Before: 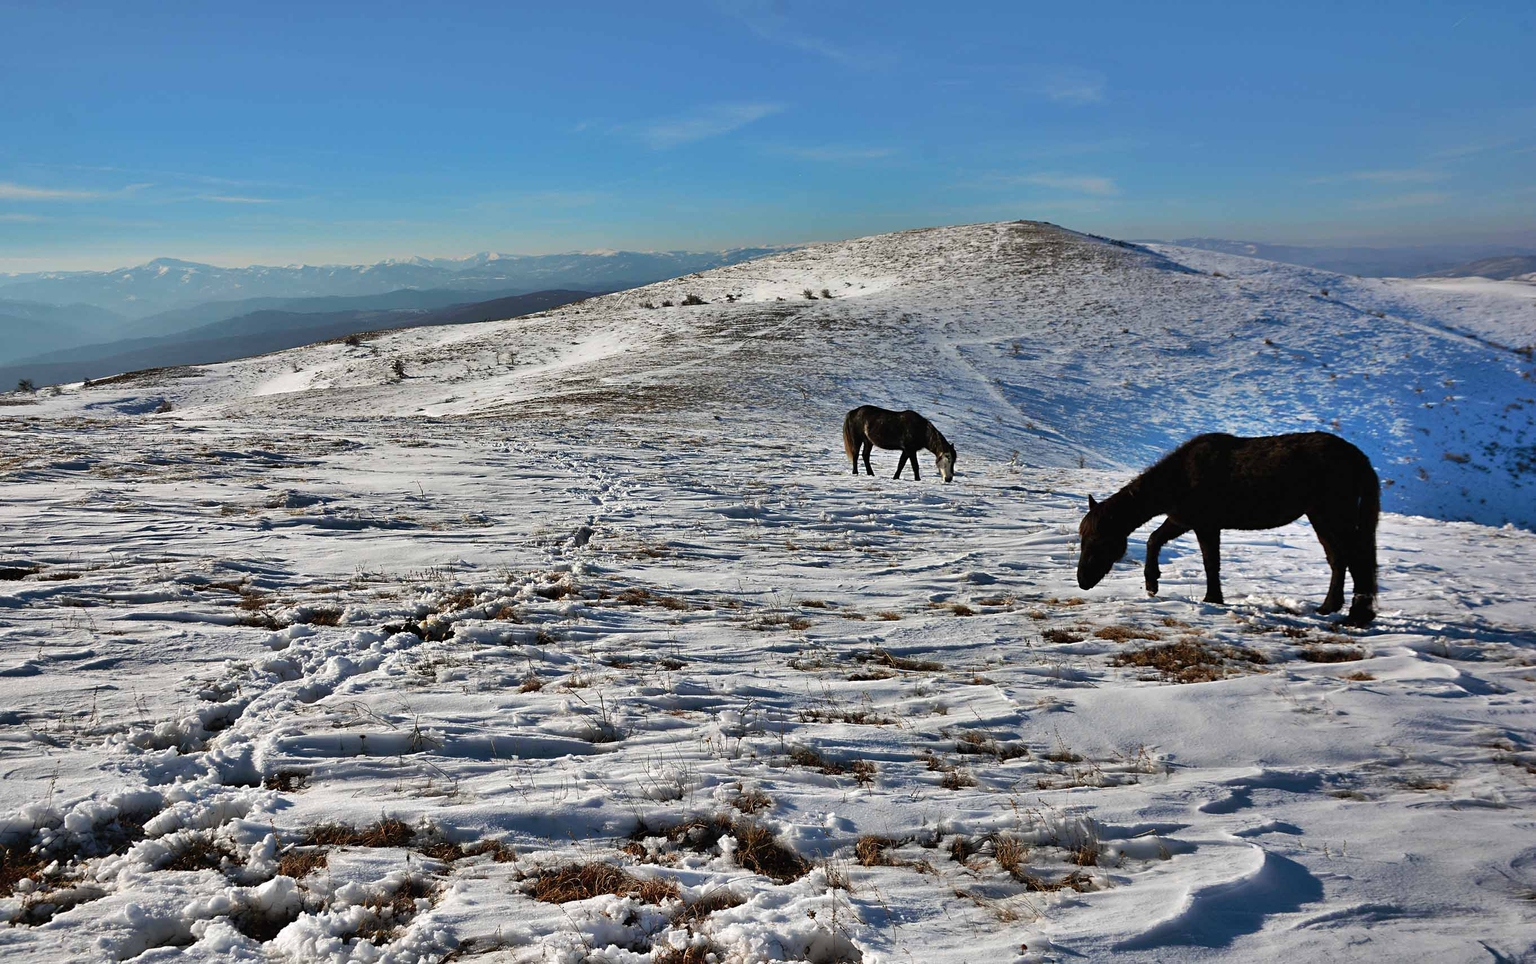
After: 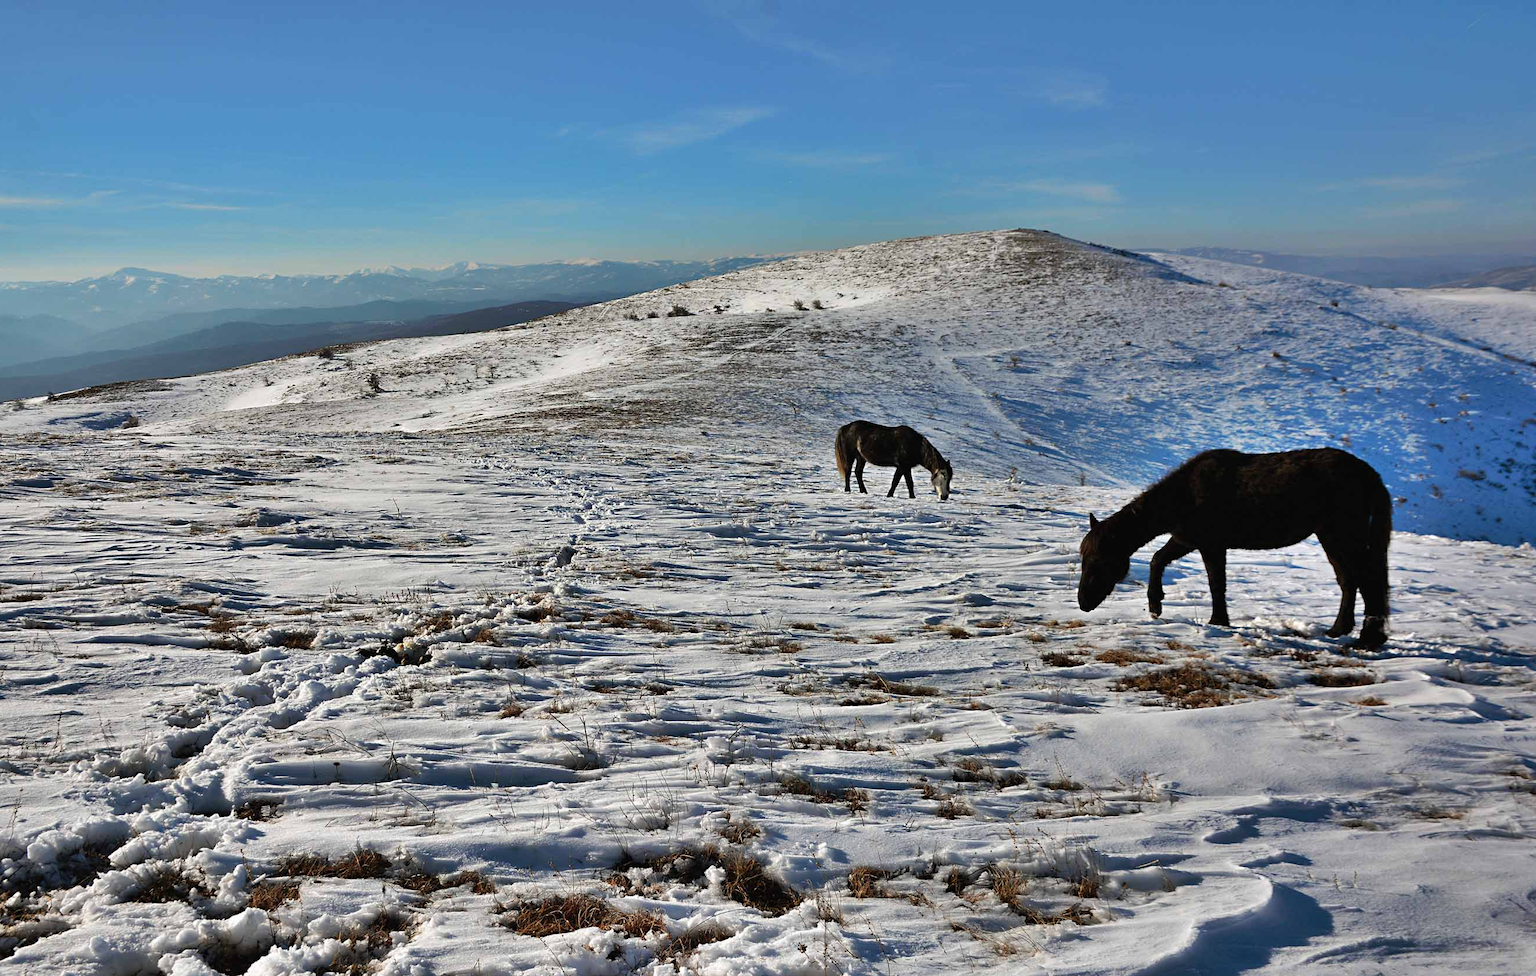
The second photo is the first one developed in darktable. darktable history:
crop and rotate: left 2.518%, right 1.054%, bottom 2.241%
